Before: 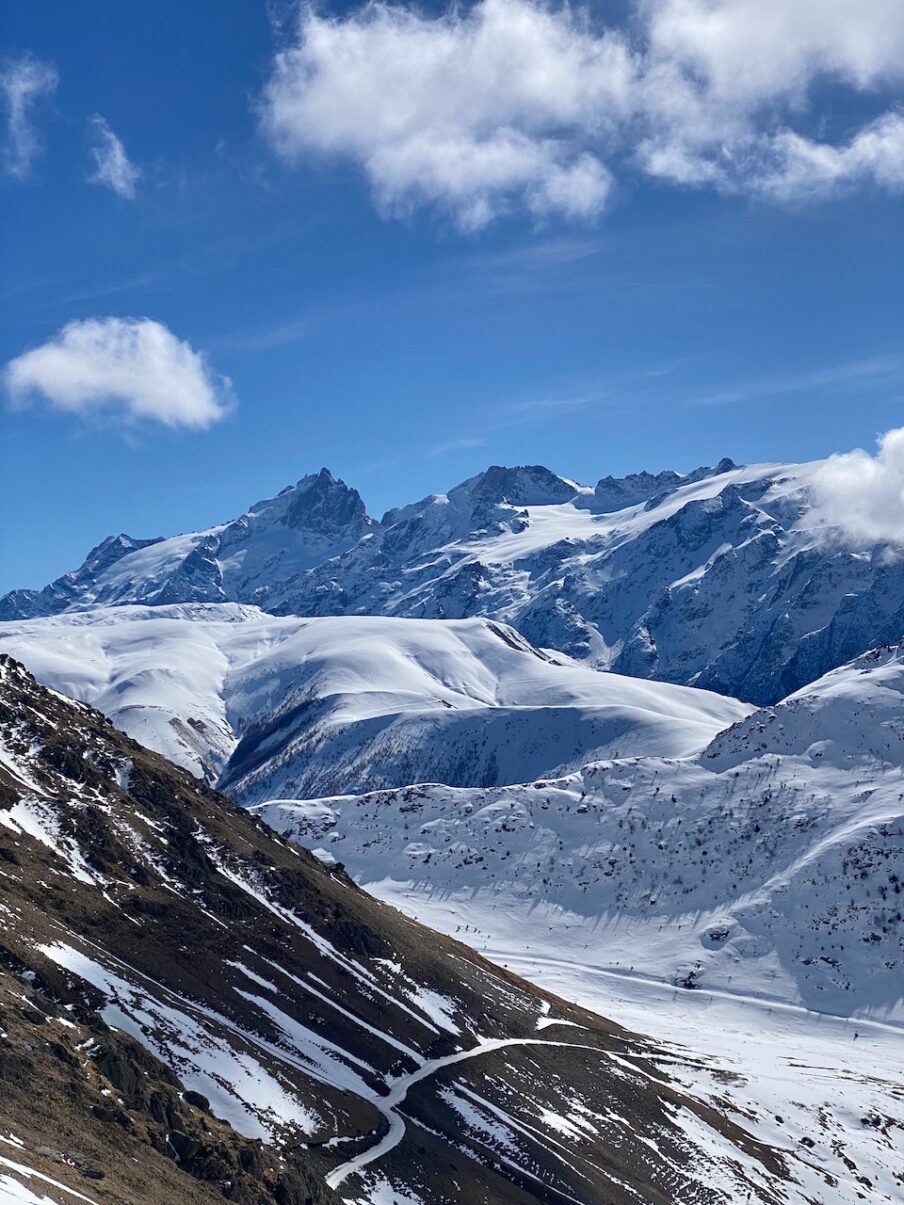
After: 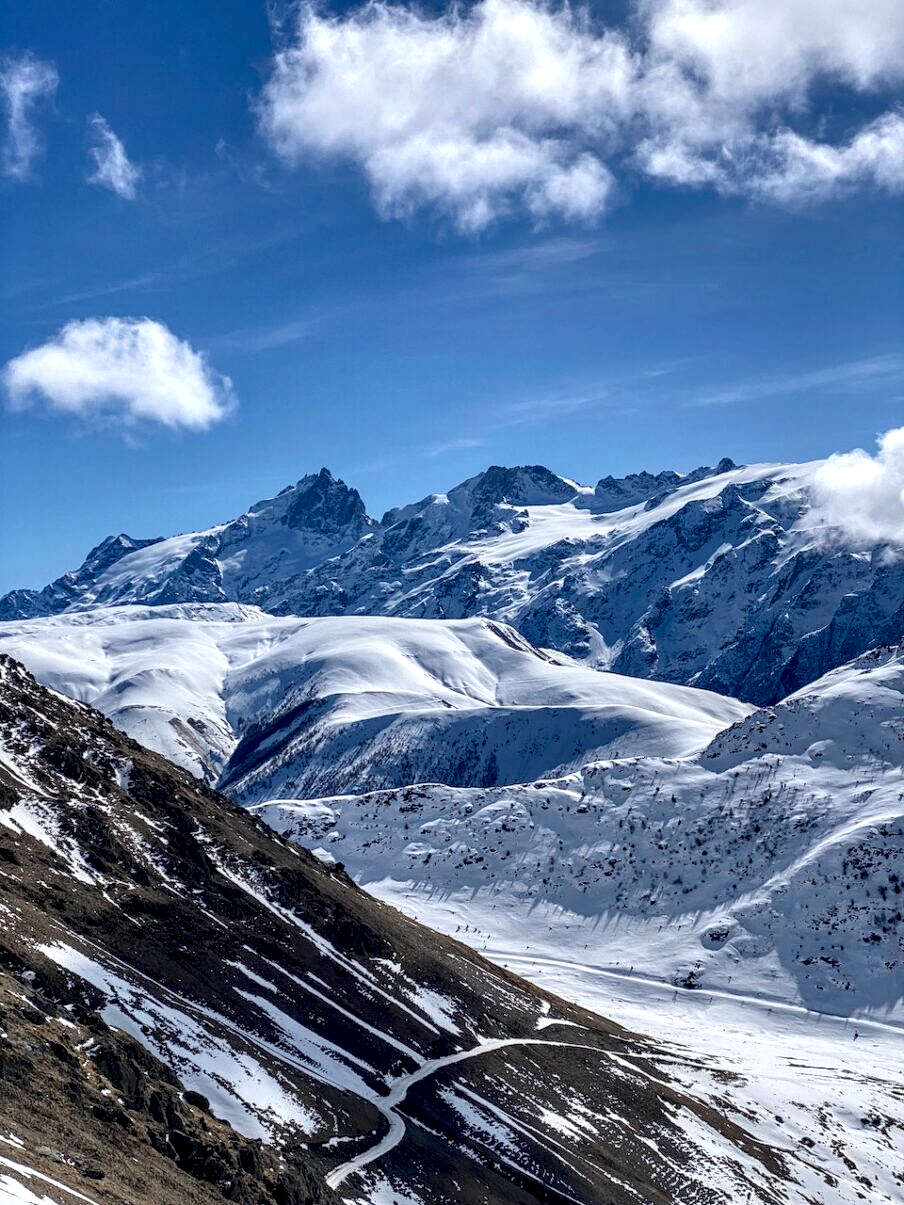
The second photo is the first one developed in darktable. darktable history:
local contrast: detail 160%
exposure: black level correction 0.004, exposure 0.014 EV, compensate highlight preservation false
